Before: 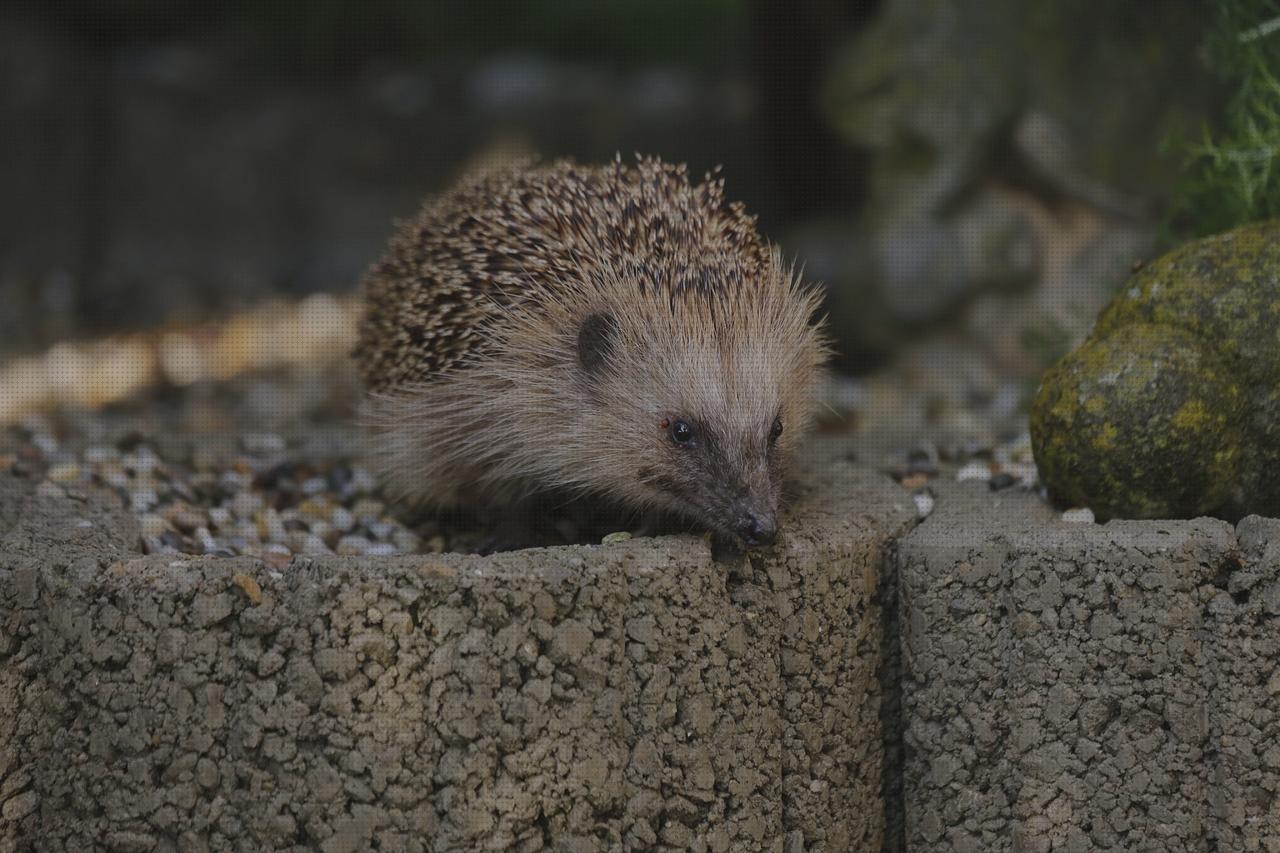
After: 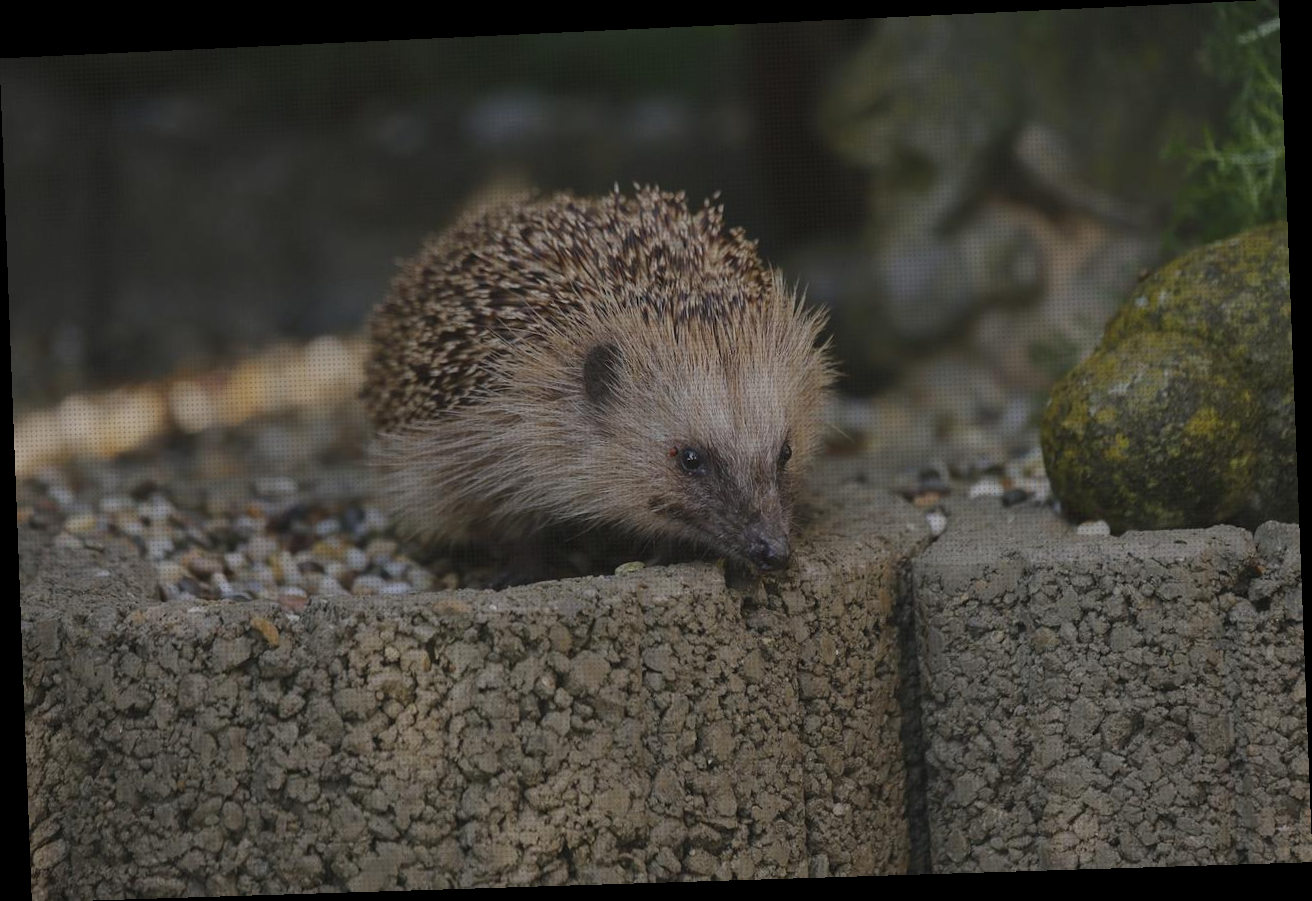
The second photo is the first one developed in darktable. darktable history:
fill light: on, module defaults
rotate and perspective: rotation -2.22°, lens shift (horizontal) -0.022, automatic cropping off
